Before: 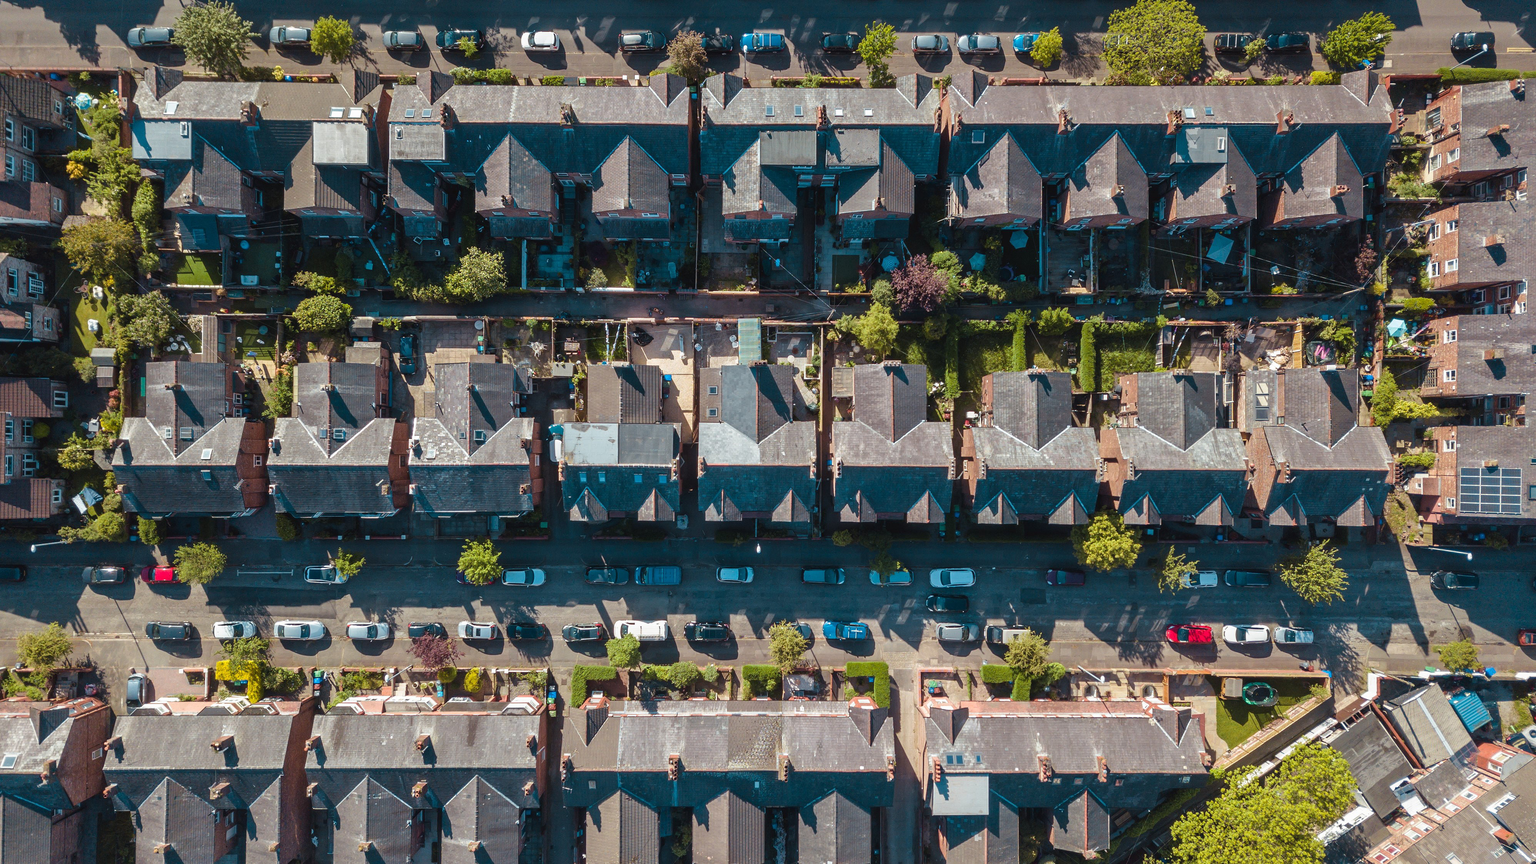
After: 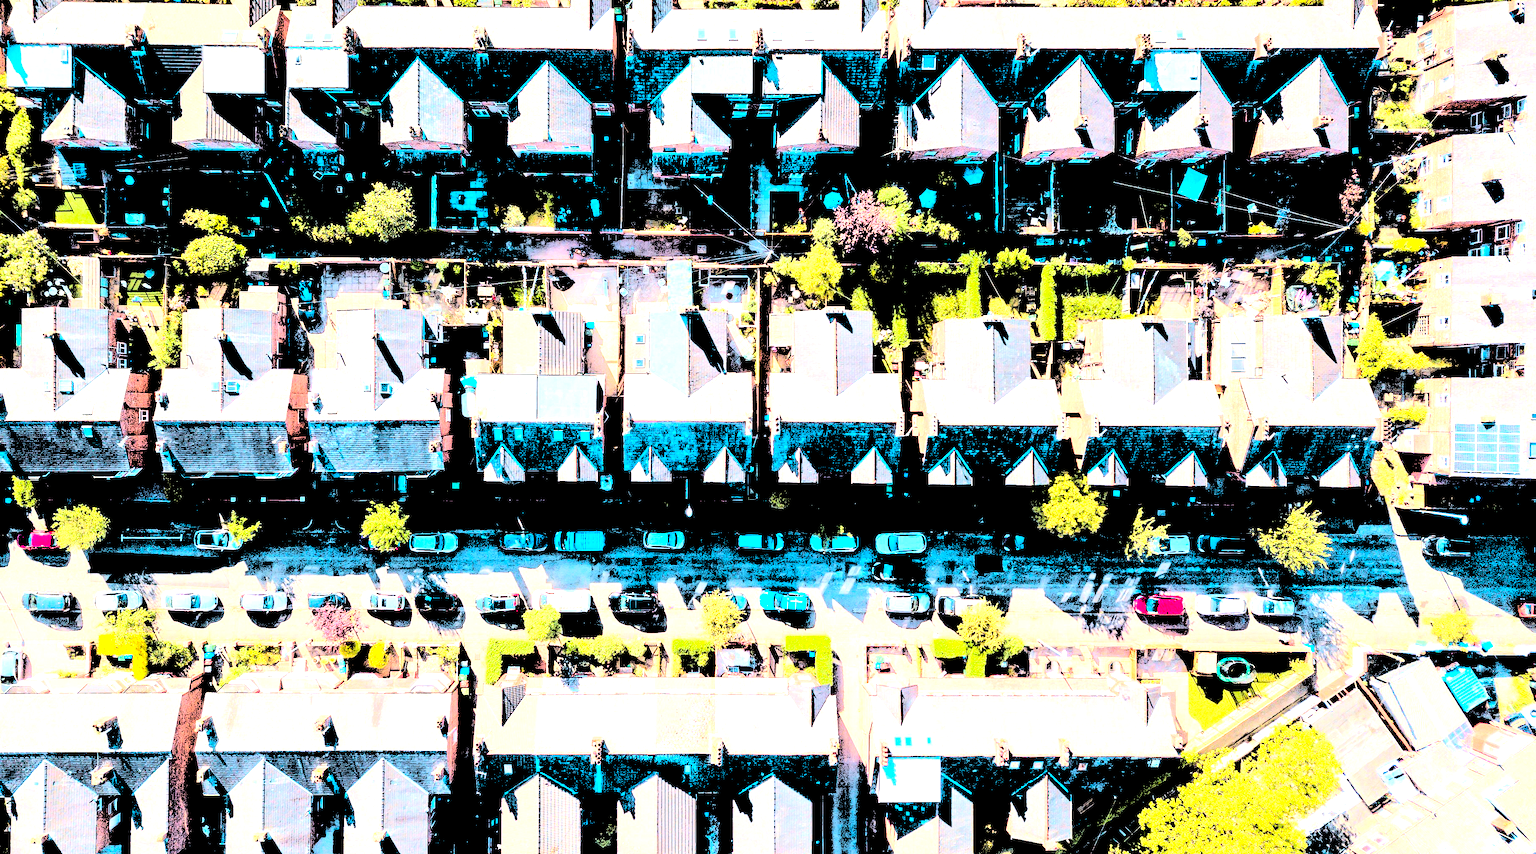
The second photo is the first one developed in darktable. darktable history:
levels: levels [0.246, 0.256, 0.506]
crop and rotate: left 8.241%, top 9.249%
tone equalizer: on, module defaults
